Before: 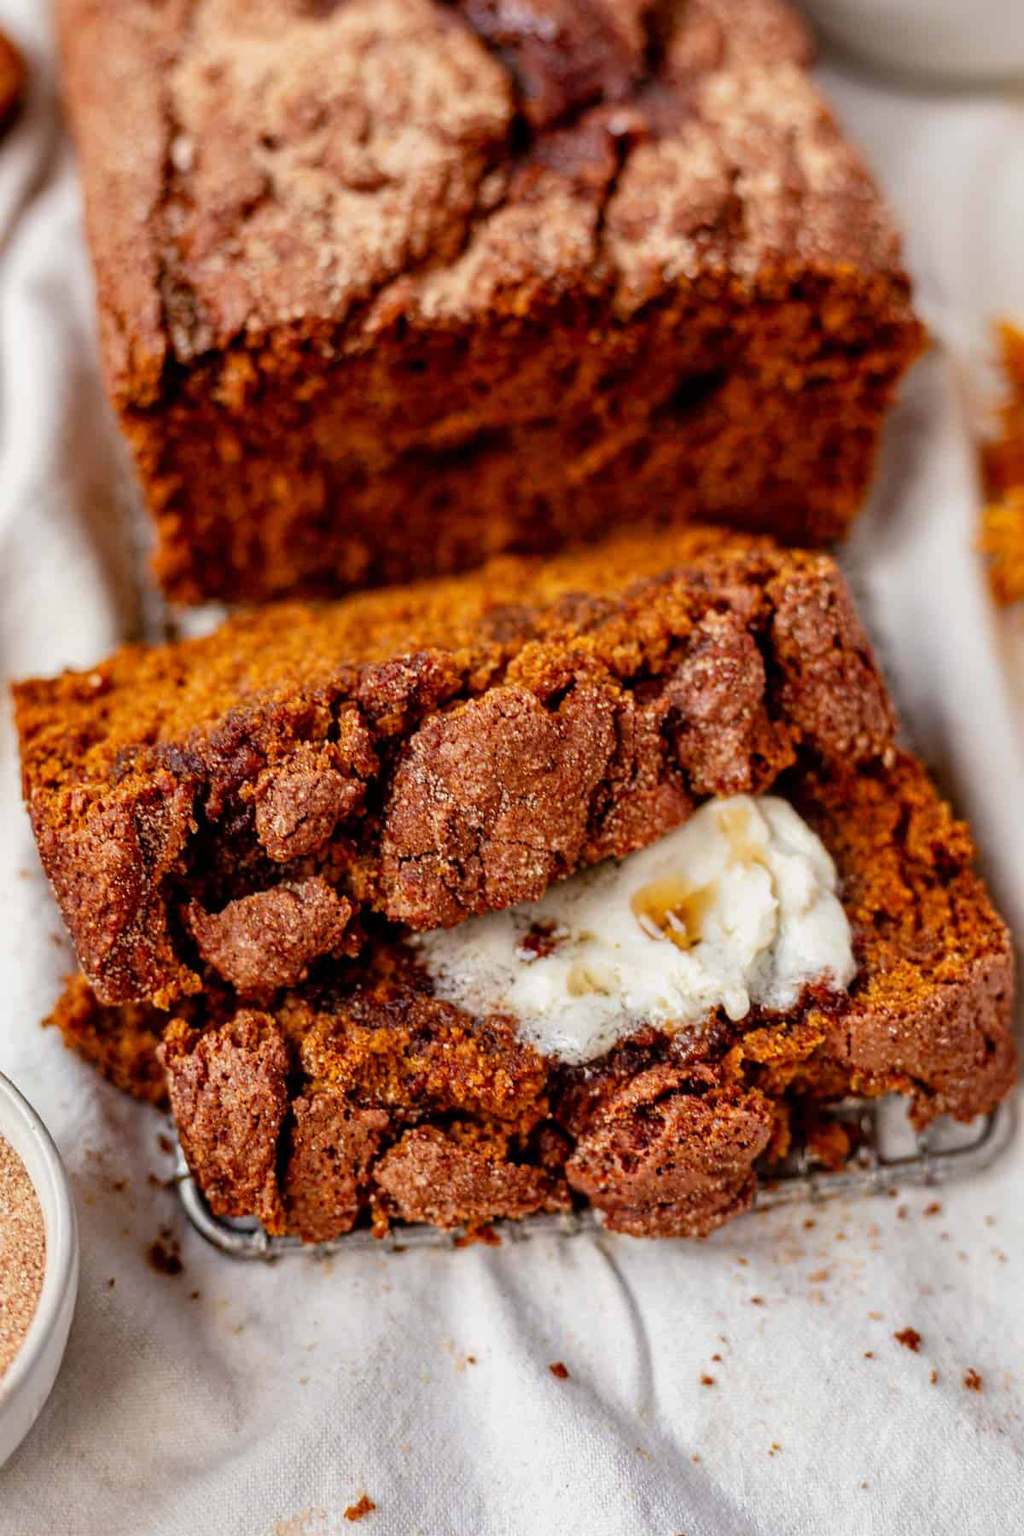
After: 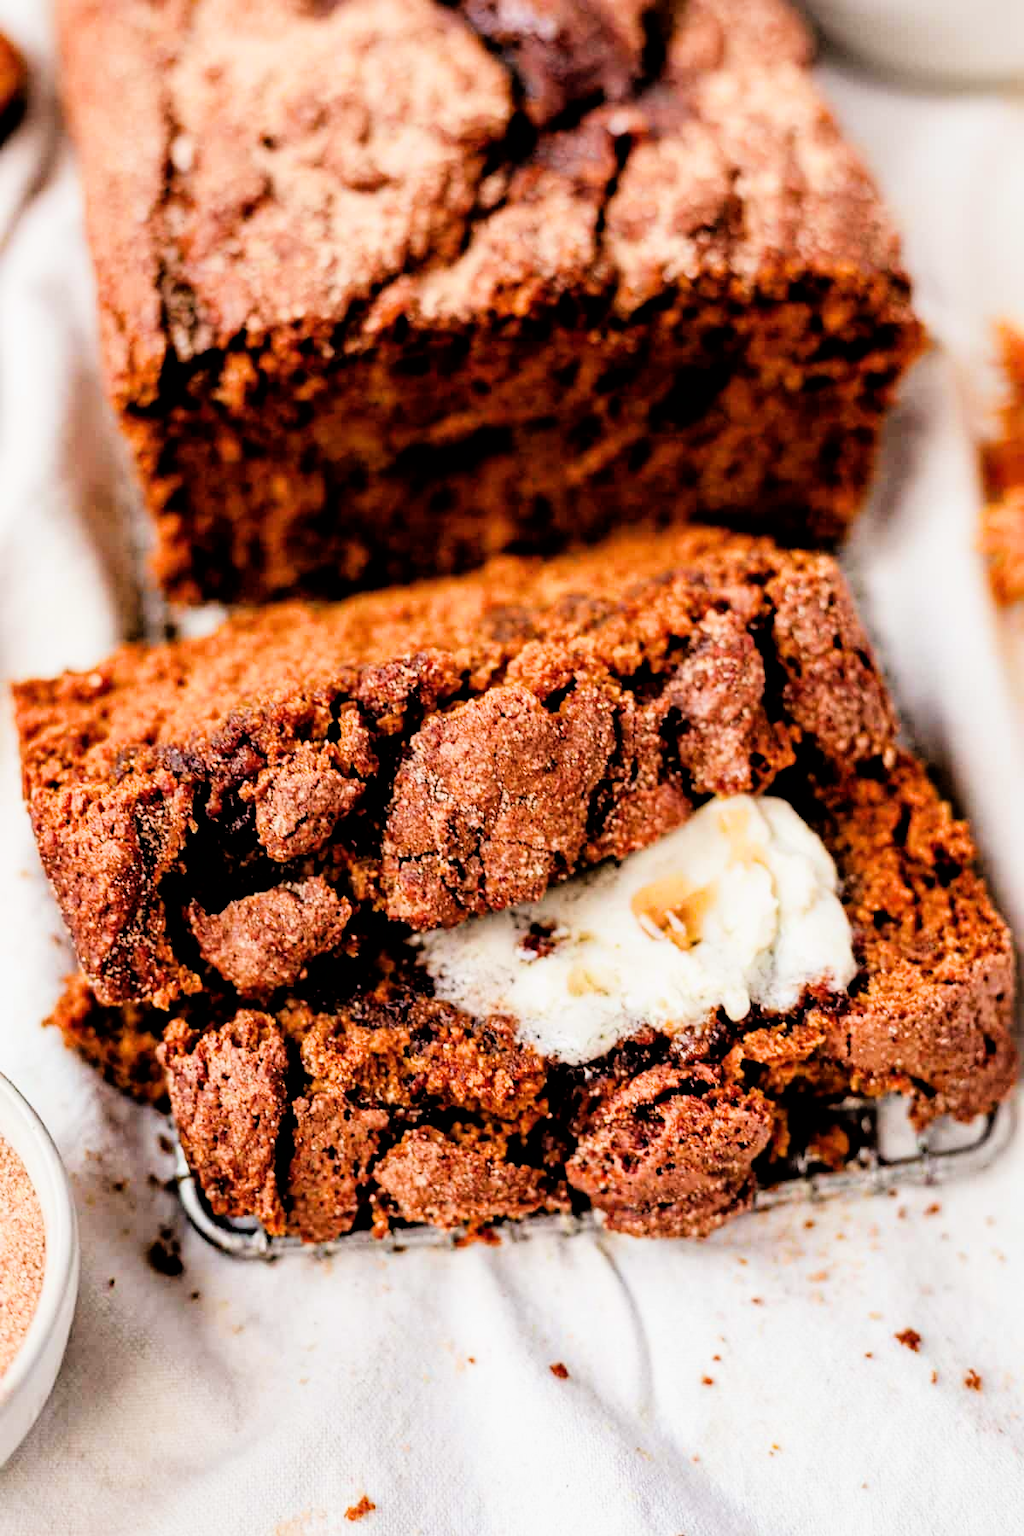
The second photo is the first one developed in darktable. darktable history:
filmic rgb: black relative exposure -5.11 EV, white relative exposure 3.99 EV, hardness 2.89, contrast 1.297, highlights saturation mix -9.46%
tone equalizer: -8 EV -1.09 EV, -7 EV -0.99 EV, -6 EV -0.869 EV, -5 EV -0.612 EV, -3 EV 0.556 EV, -2 EV 0.886 EV, -1 EV 1.01 EV, +0 EV 1.07 EV, mask exposure compensation -0.49 EV
